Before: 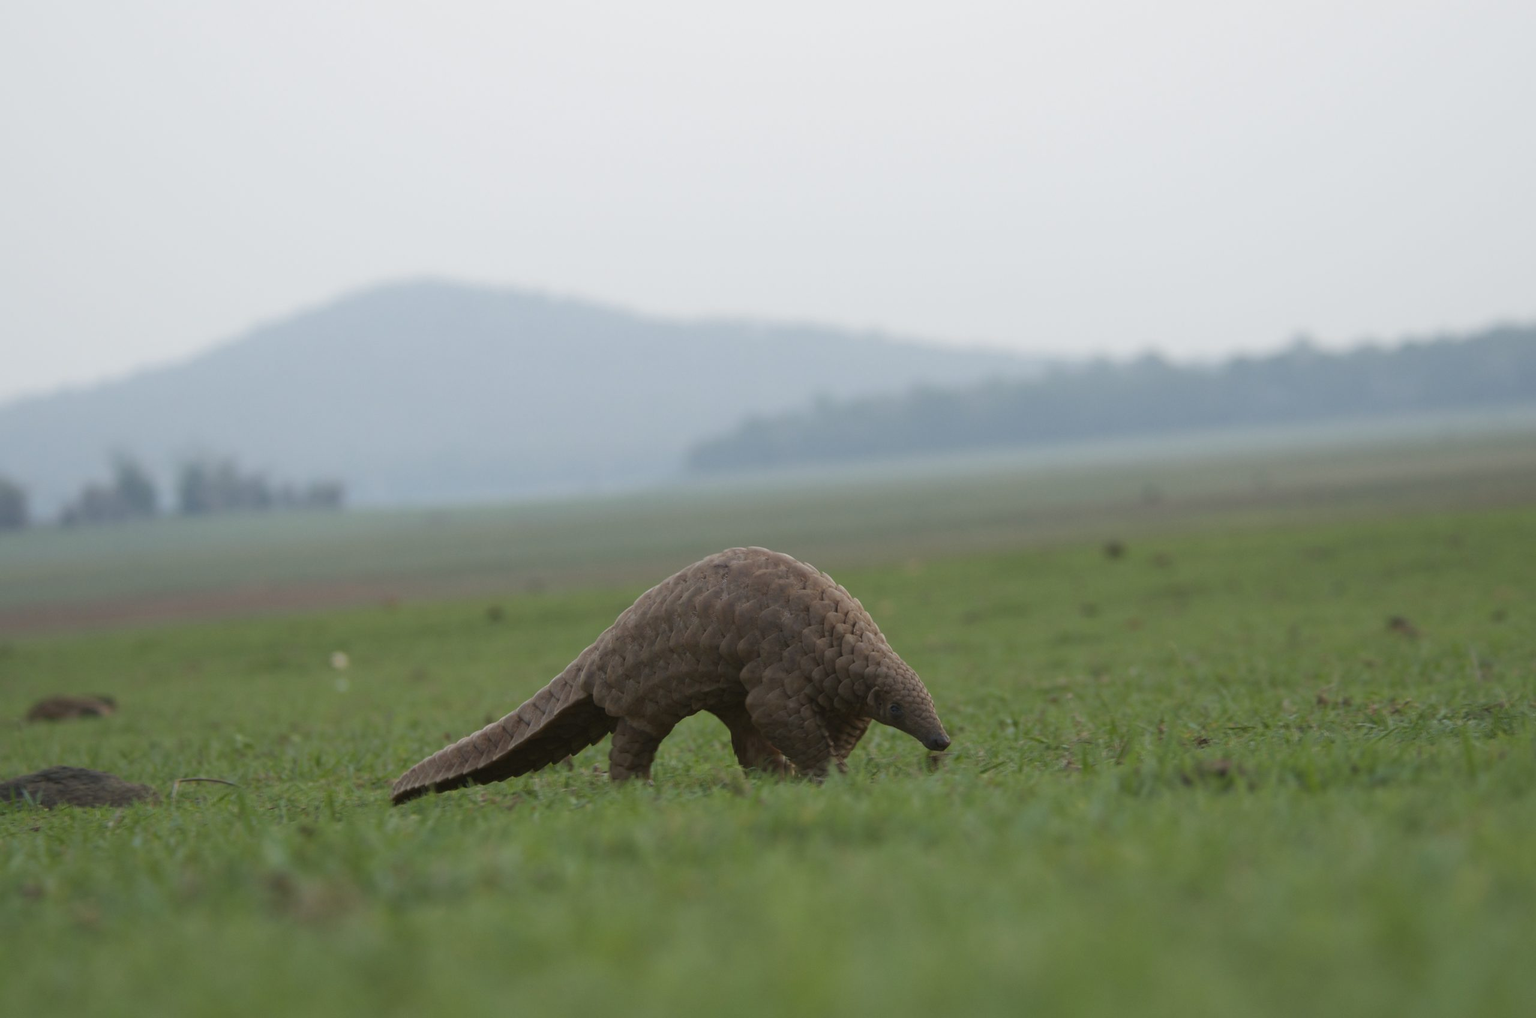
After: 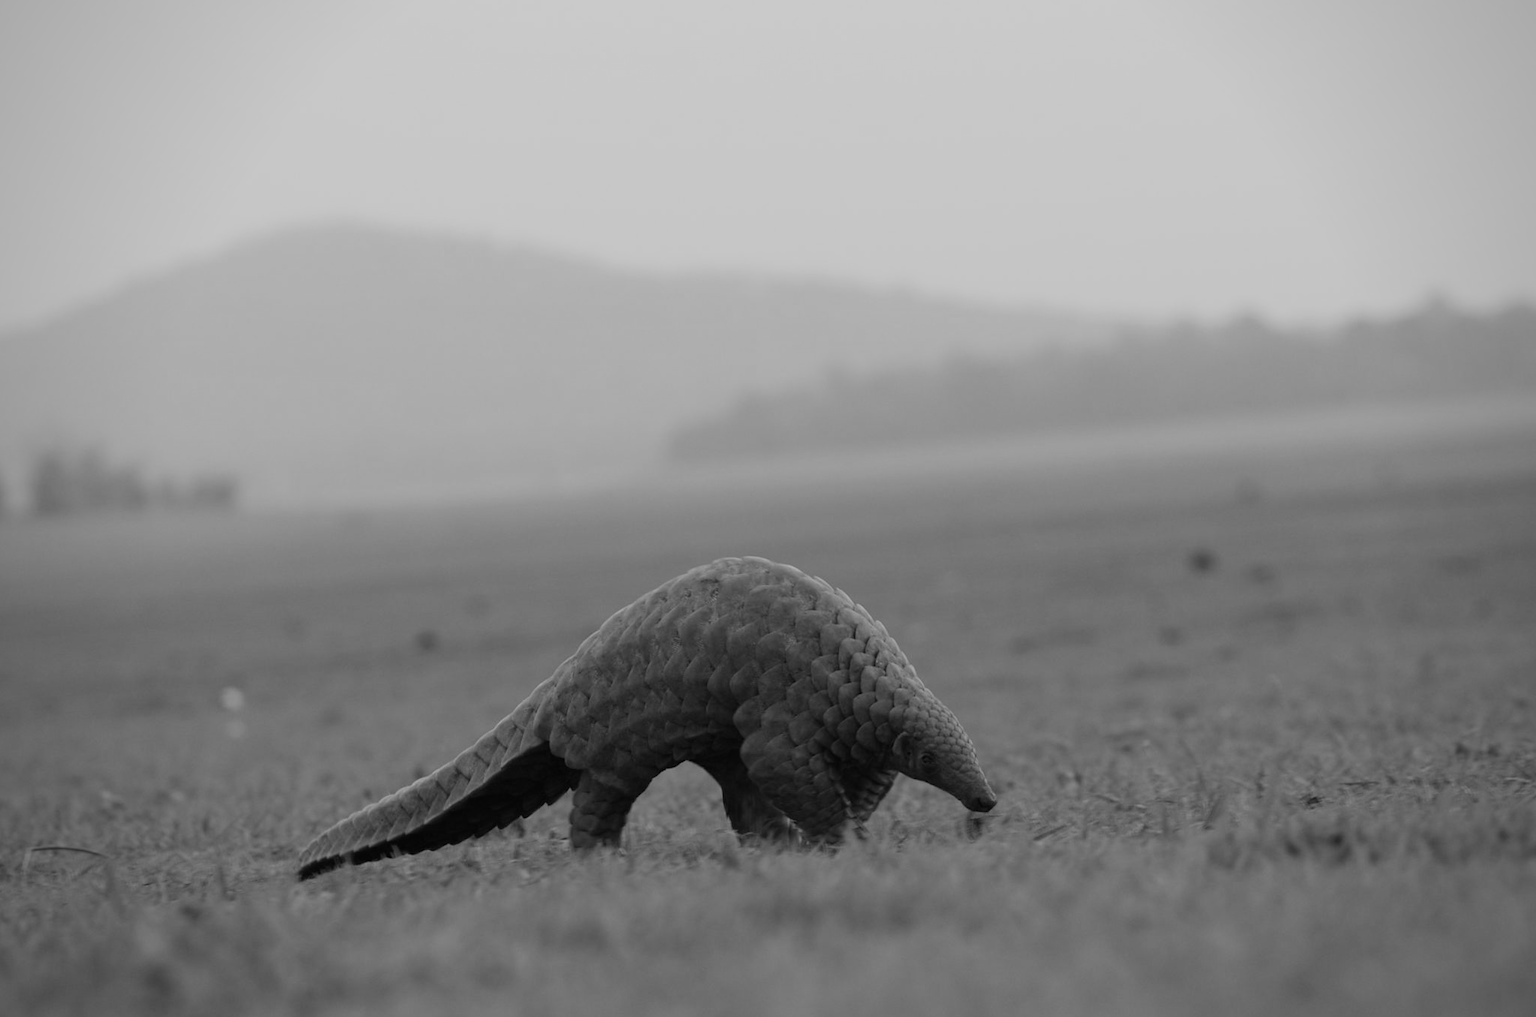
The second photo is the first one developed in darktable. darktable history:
vignetting: fall-off radius 45%, brightness -0.33
filmic rgb: black relative exposure -7.65 EV, white relative exposure 4.56 EV, hardness 3.61, color science v6 (2022)
crop and rotate: left 10.071%, top 10.071%, right 10.02%, bottom 10.02%
monochrome: a -4.13, b 5.16, size 1
color balance rgb: on, module defaults
tone equalizer: on, module defaults
contrast brightness saturation: contrast 0.07
white balance: emerald 1
